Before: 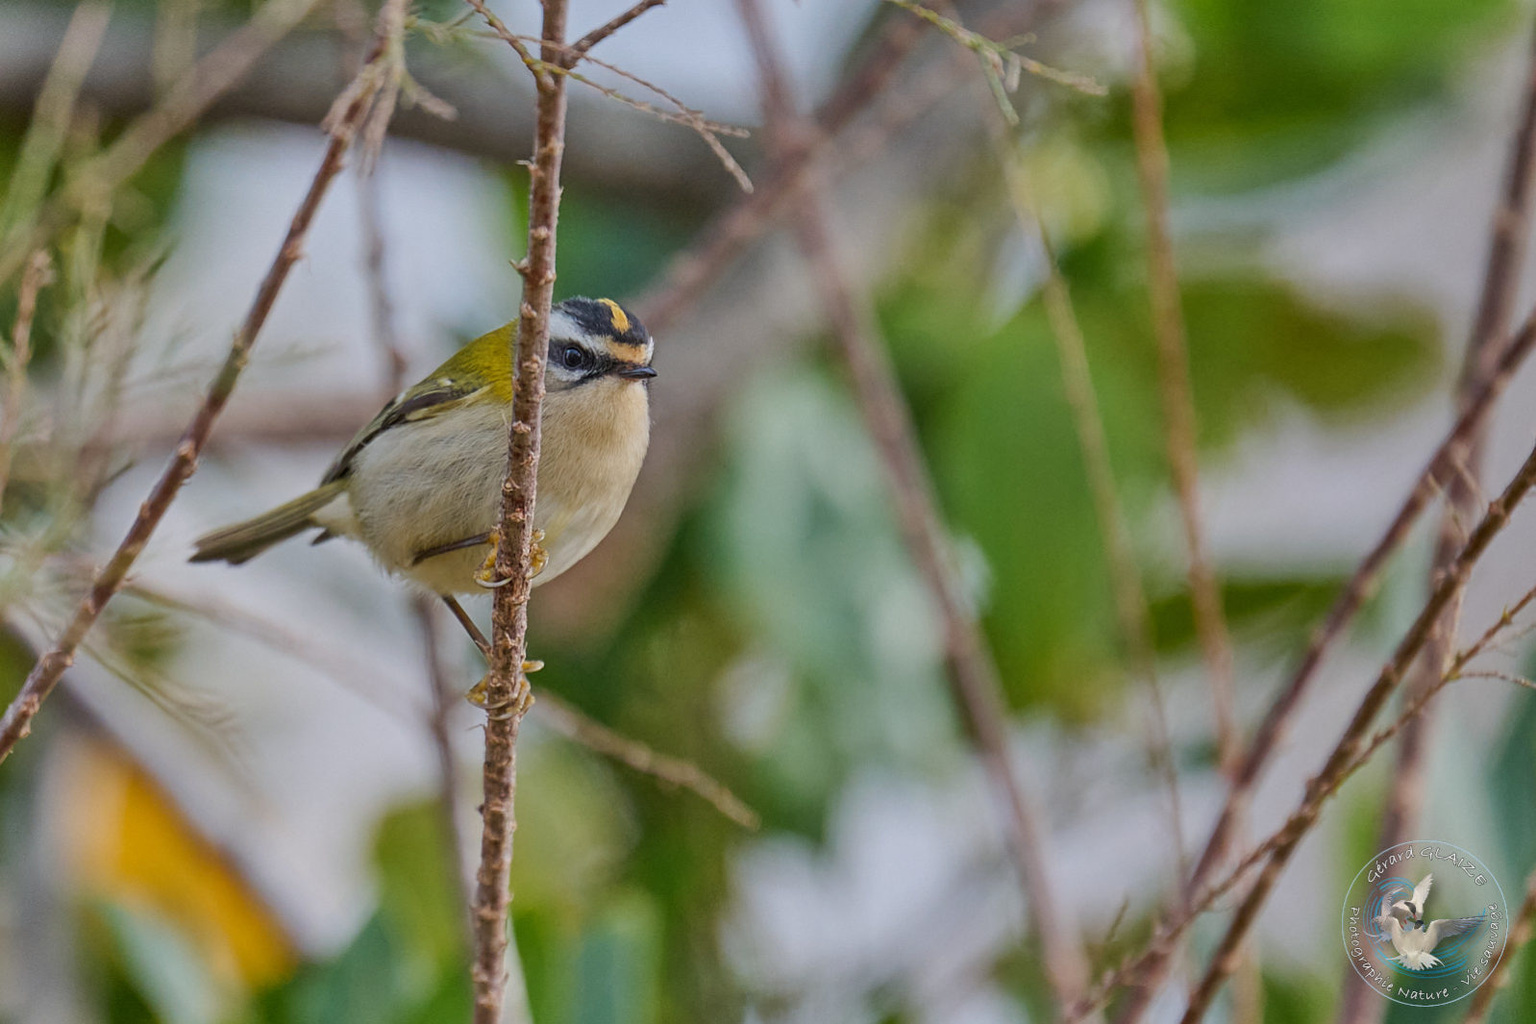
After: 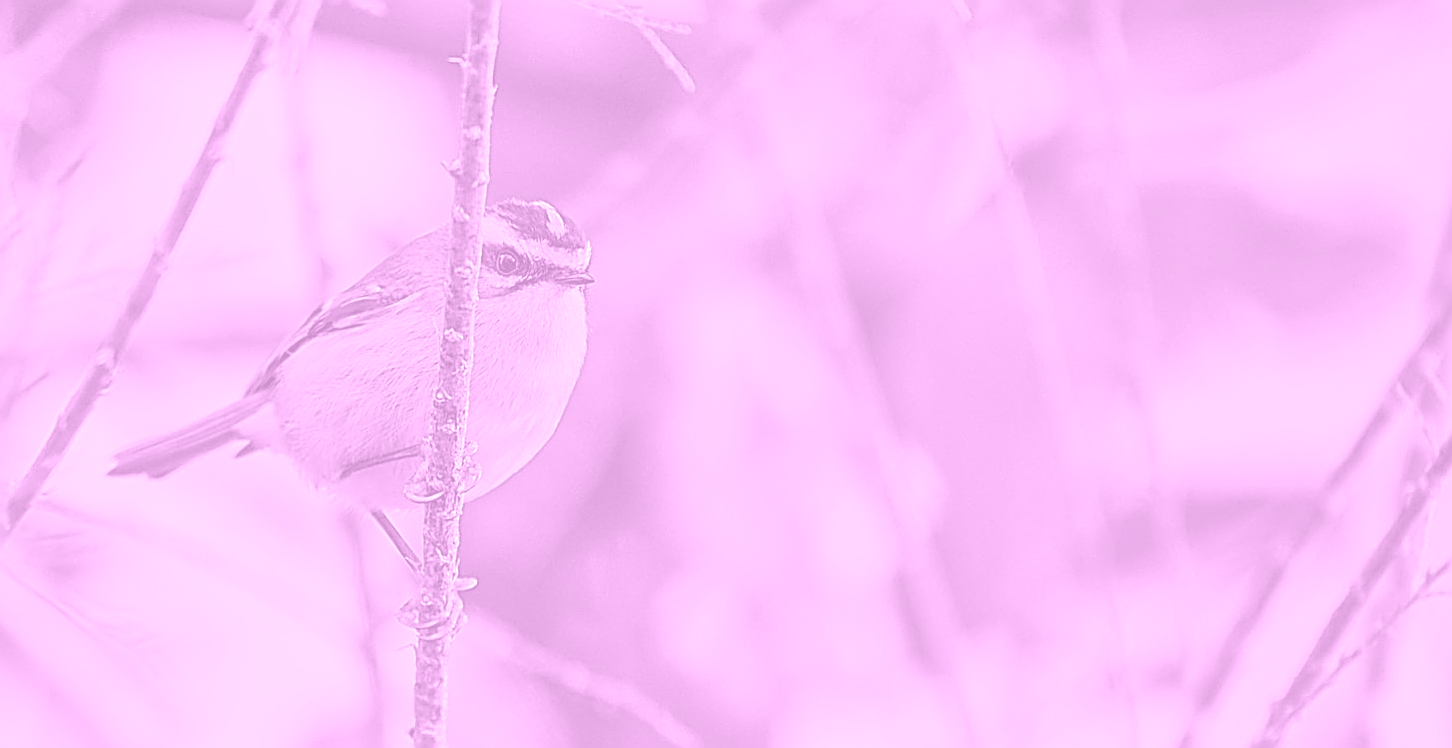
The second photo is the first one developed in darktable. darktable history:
crop: left 5.596%, top 10.314%, right 3.534%, bottom 19.395%
colorize: hue 331.2°, saturation 69%, source mix 30.28%, lightness 69.02%, version 1
contrast brightness saturation: saturation 0.18
exposure: black level correction -0.002, exposure 0.54 EV, compensate highlight preservation false
sharpen: amount 1.861
